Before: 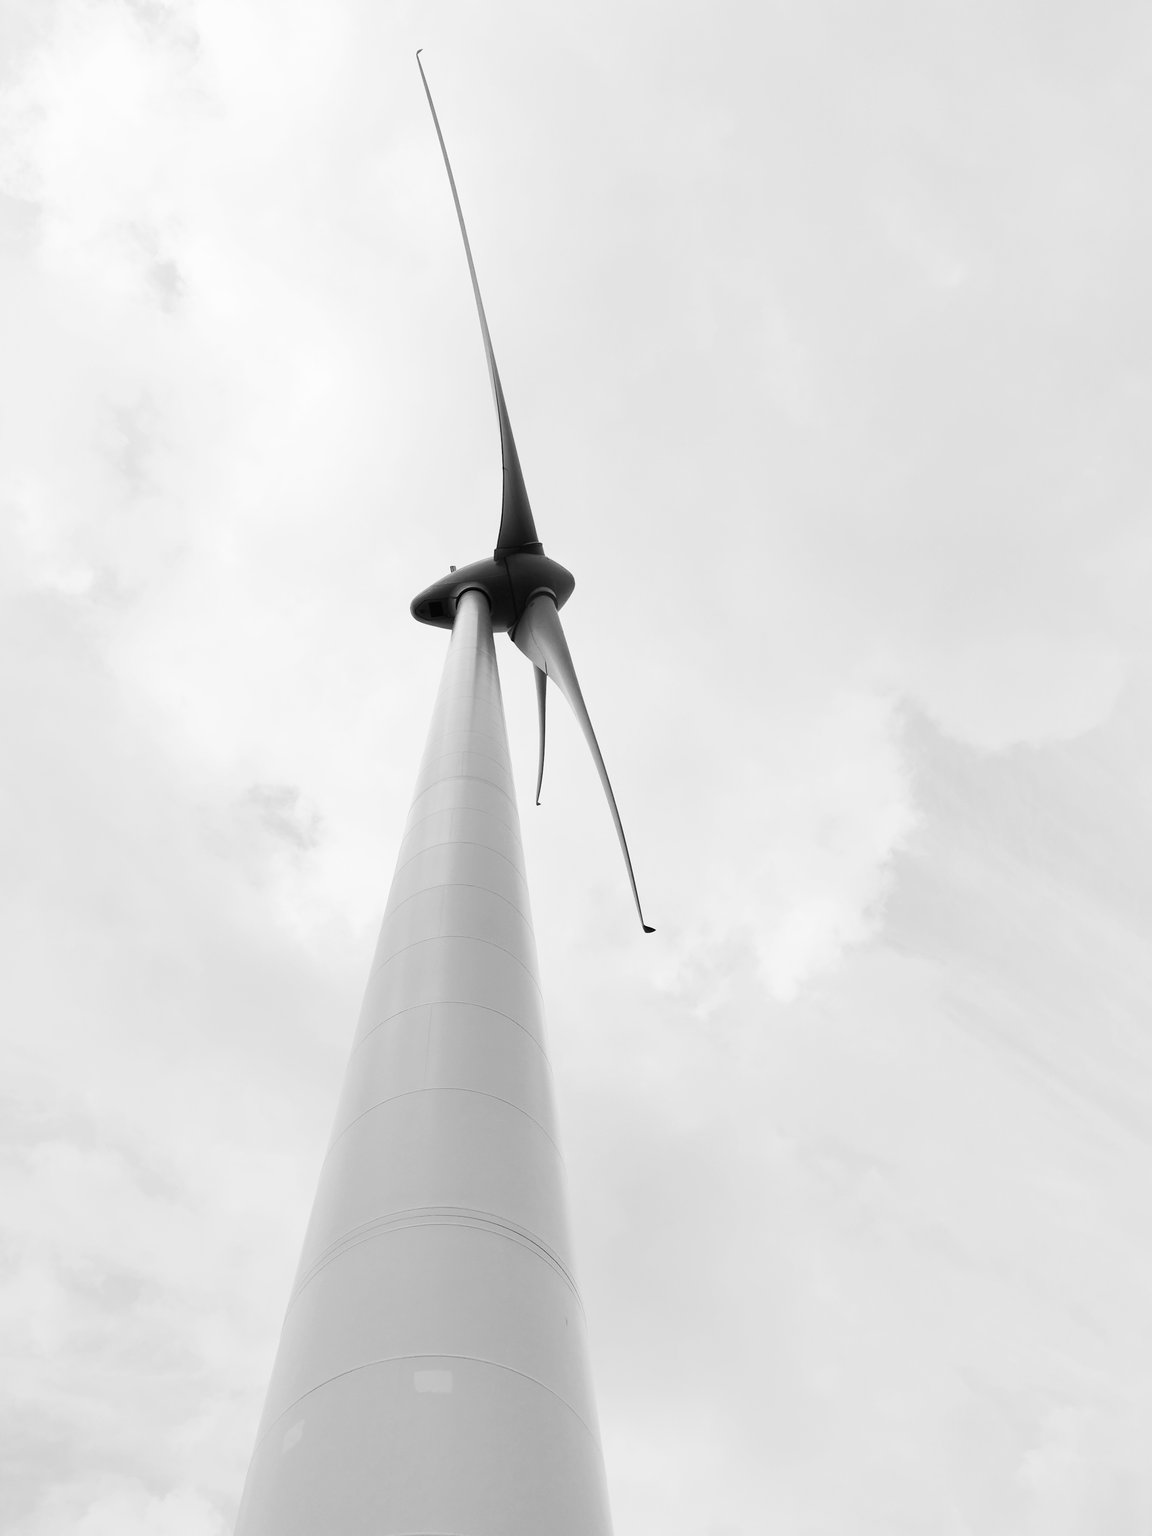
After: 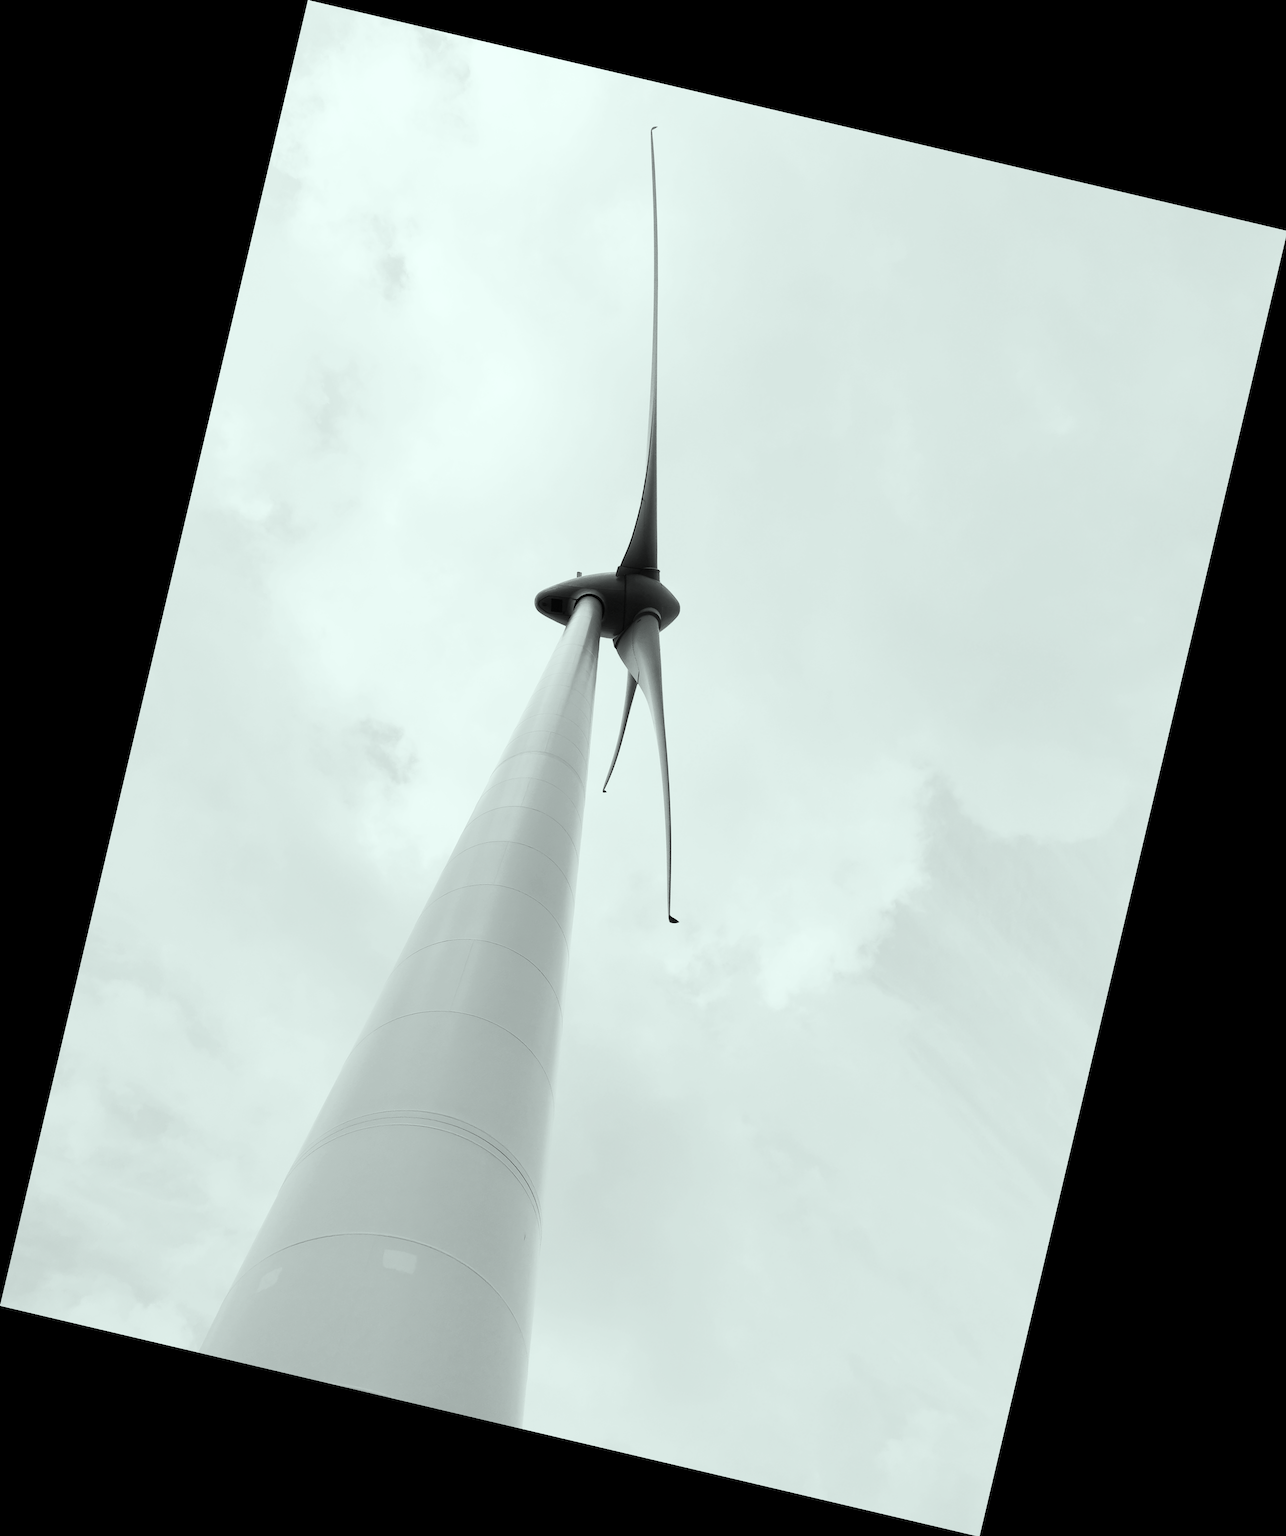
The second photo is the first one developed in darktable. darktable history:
rotate and perspective: rotation 13.27°, automatic cropping off
color correction: highlights a* -6.69, highlights b* 0.49
